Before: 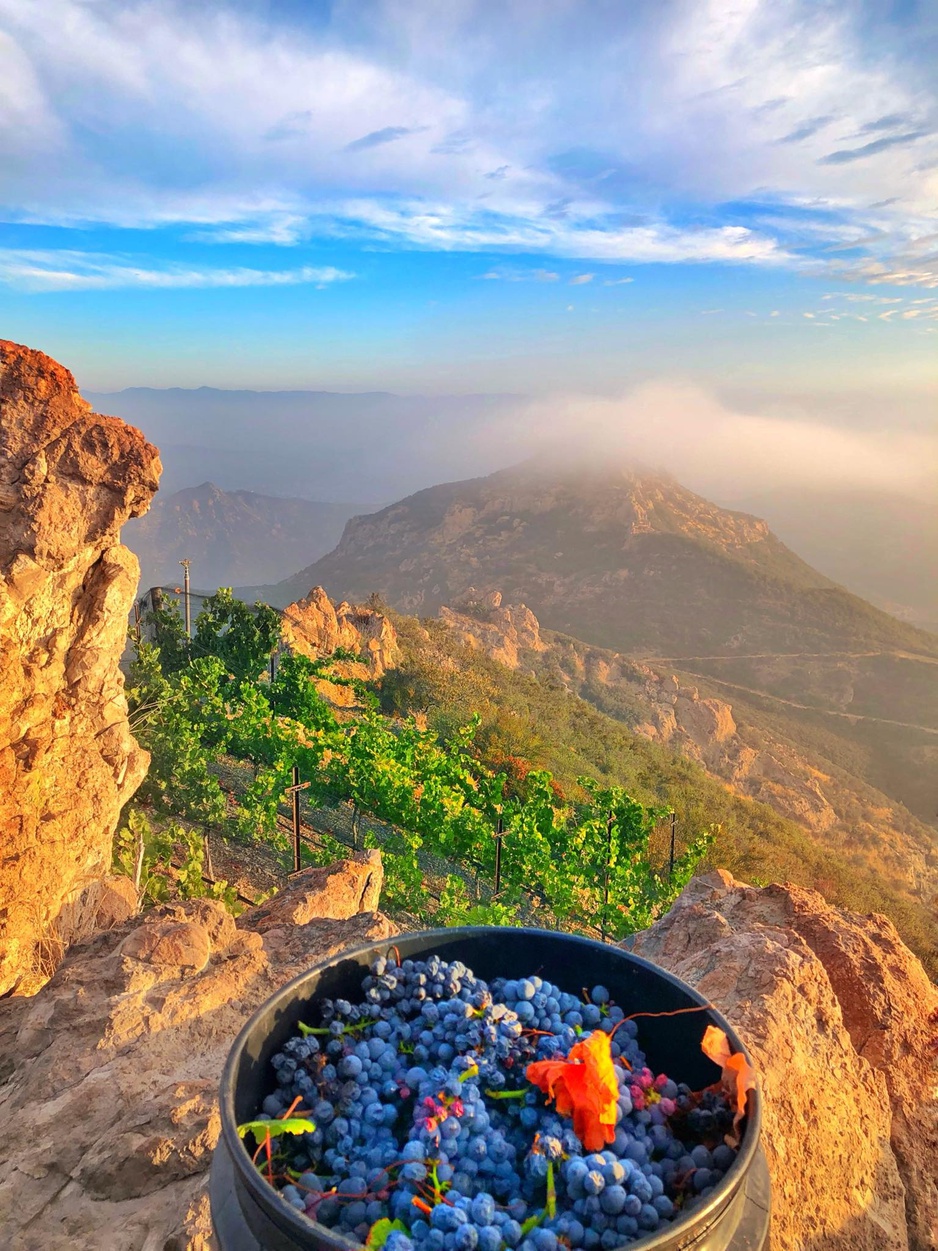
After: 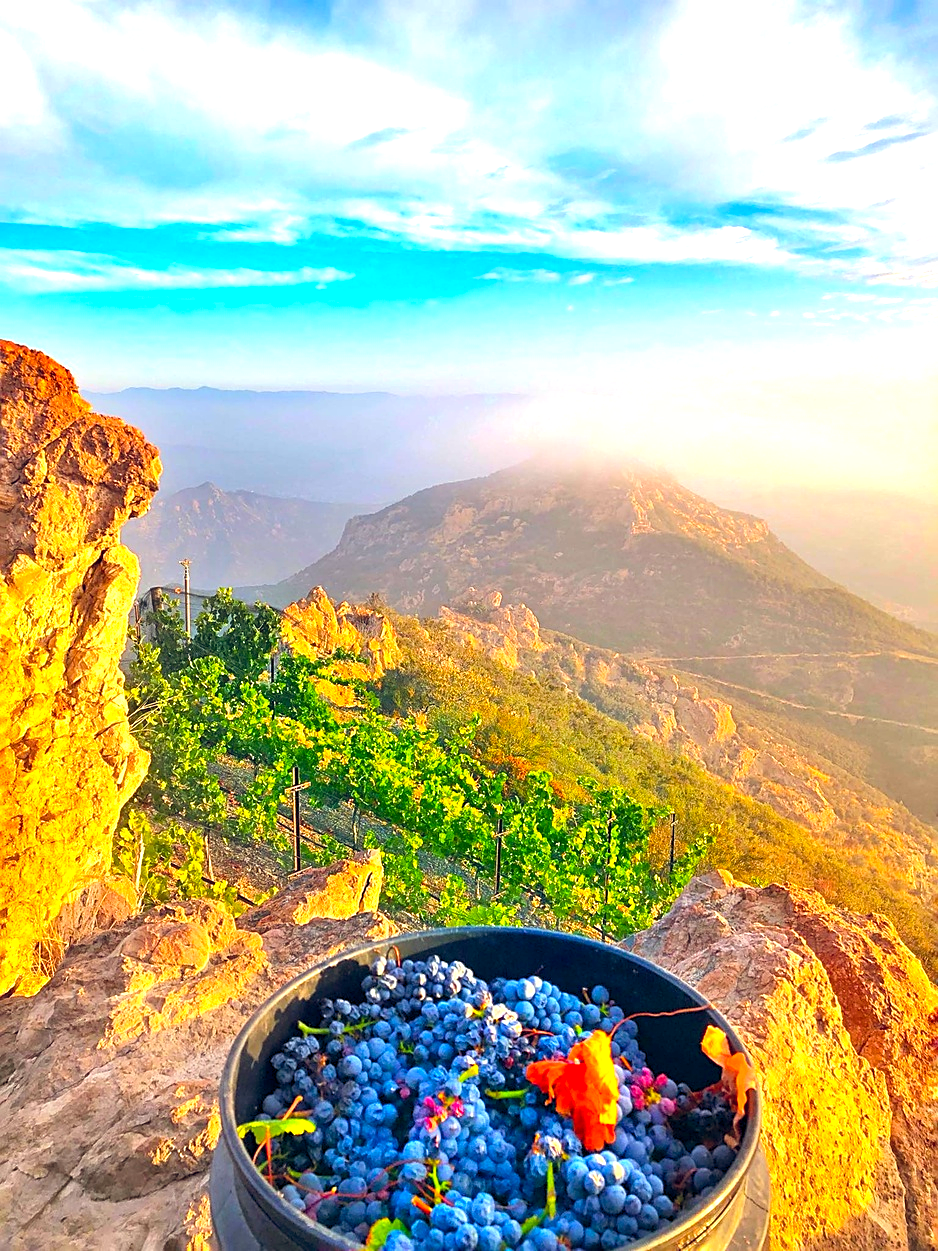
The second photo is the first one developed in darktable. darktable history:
exposure: black level correction 0, exposure 0.896 EV, compensate highlight preservation false
color balance rgb: shadows lift › chroma 2.044%, shadows lift › hue 50.03°, global offset › chroma 0.095%, global offset › hue 251.46°, perceptual saturation grading › global saturation 30.075%, global vibrance 9.298%
sharpen: amount 0.49
